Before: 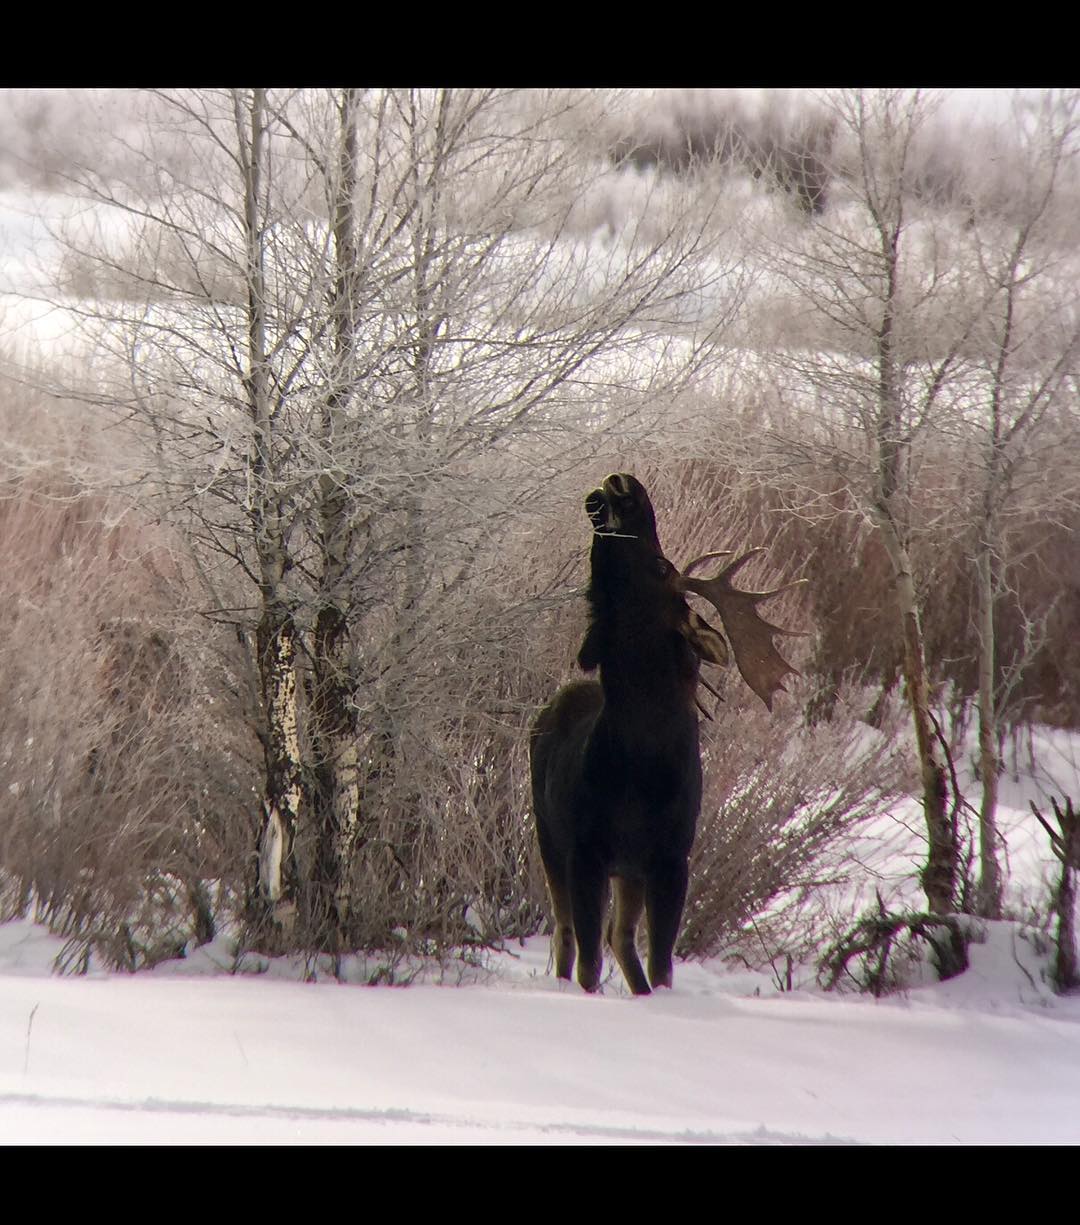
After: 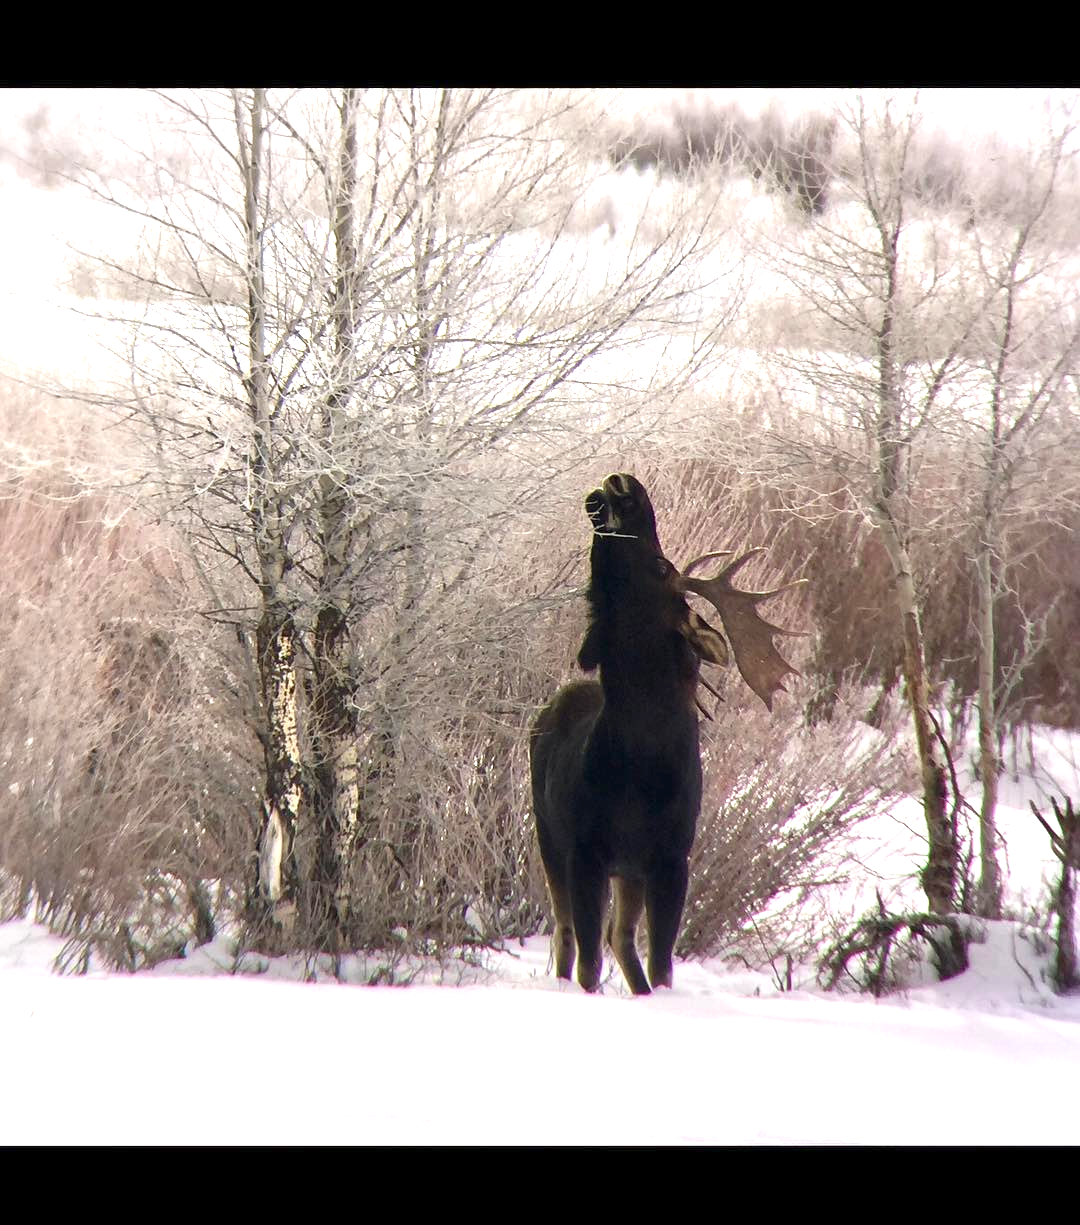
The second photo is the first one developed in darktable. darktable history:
exposure: exposure 0.999 EV, compensate highlight preservation false
contrast brightness saturation: saturation -0.052
